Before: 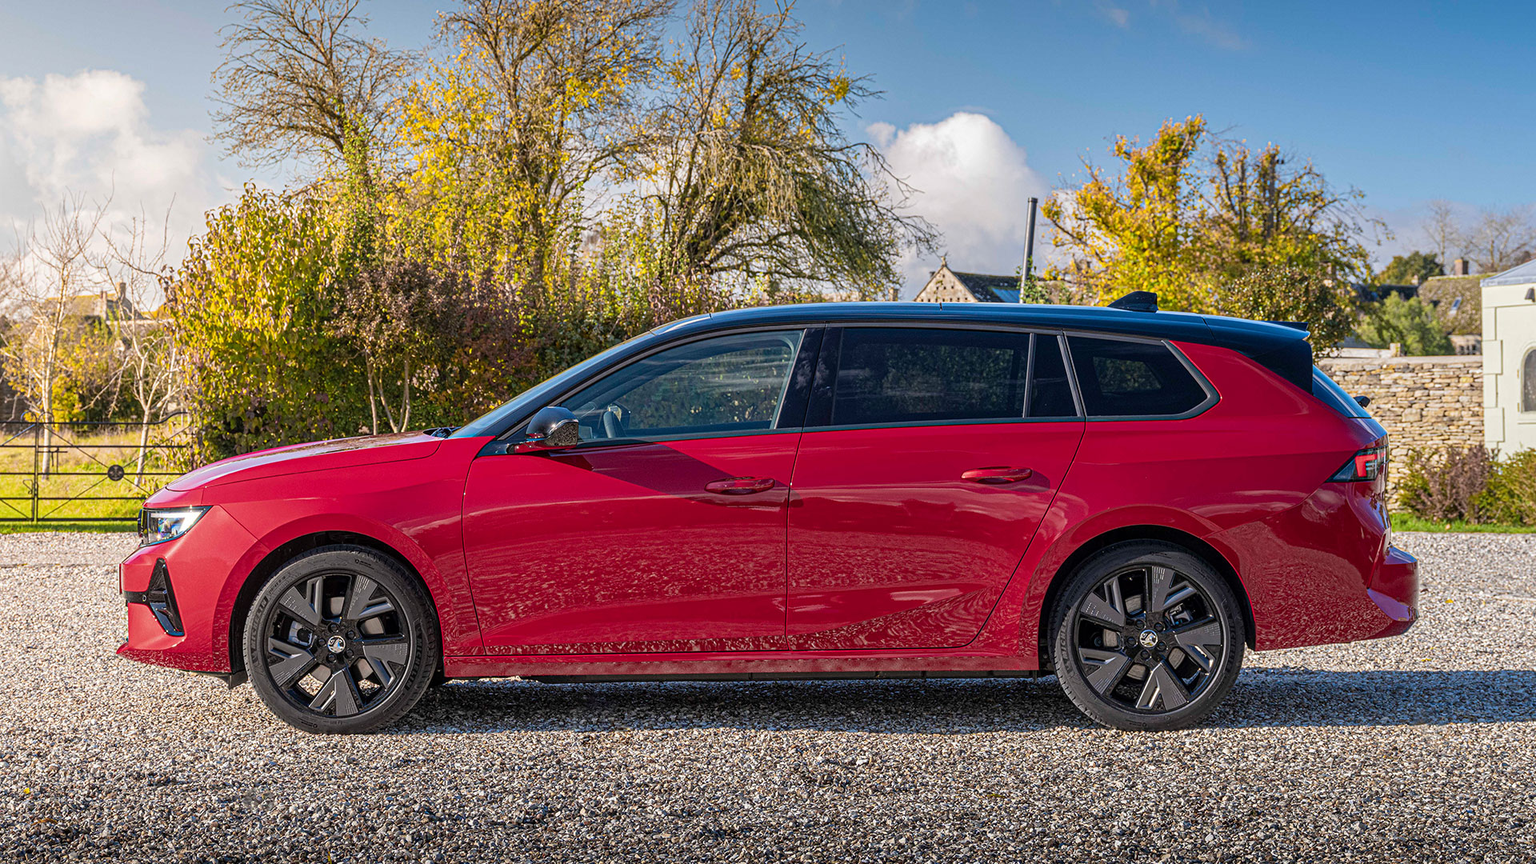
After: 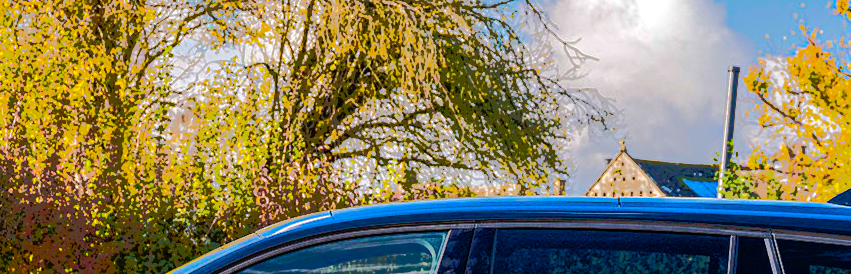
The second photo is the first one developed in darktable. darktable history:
tone equalizer: -7 EV -0.605 EV, -6 EV 1.01 EV, -5 EV -0.485 EV, -4 EV 0.398 EV, -3 EV 0.436 EV, -2 EV 0.121 EV, -1 EV -0.137 EV, +0 EV -0.391 EV, edges refinement/feathering 500, mask exposure compensation -1.57 EV, preserve details no
crop: left 29.04%, top 16.818%, right 26.632%, bottom 57.781%
color balance rgb: highlights gain › luminance 14.592%, perceptual saturation grading › global saturation 34.591%, perceptual saturation grading › highlights -29.883%, perceptual saturation grading › shadows 34.659%, global vibrance 41.956%
